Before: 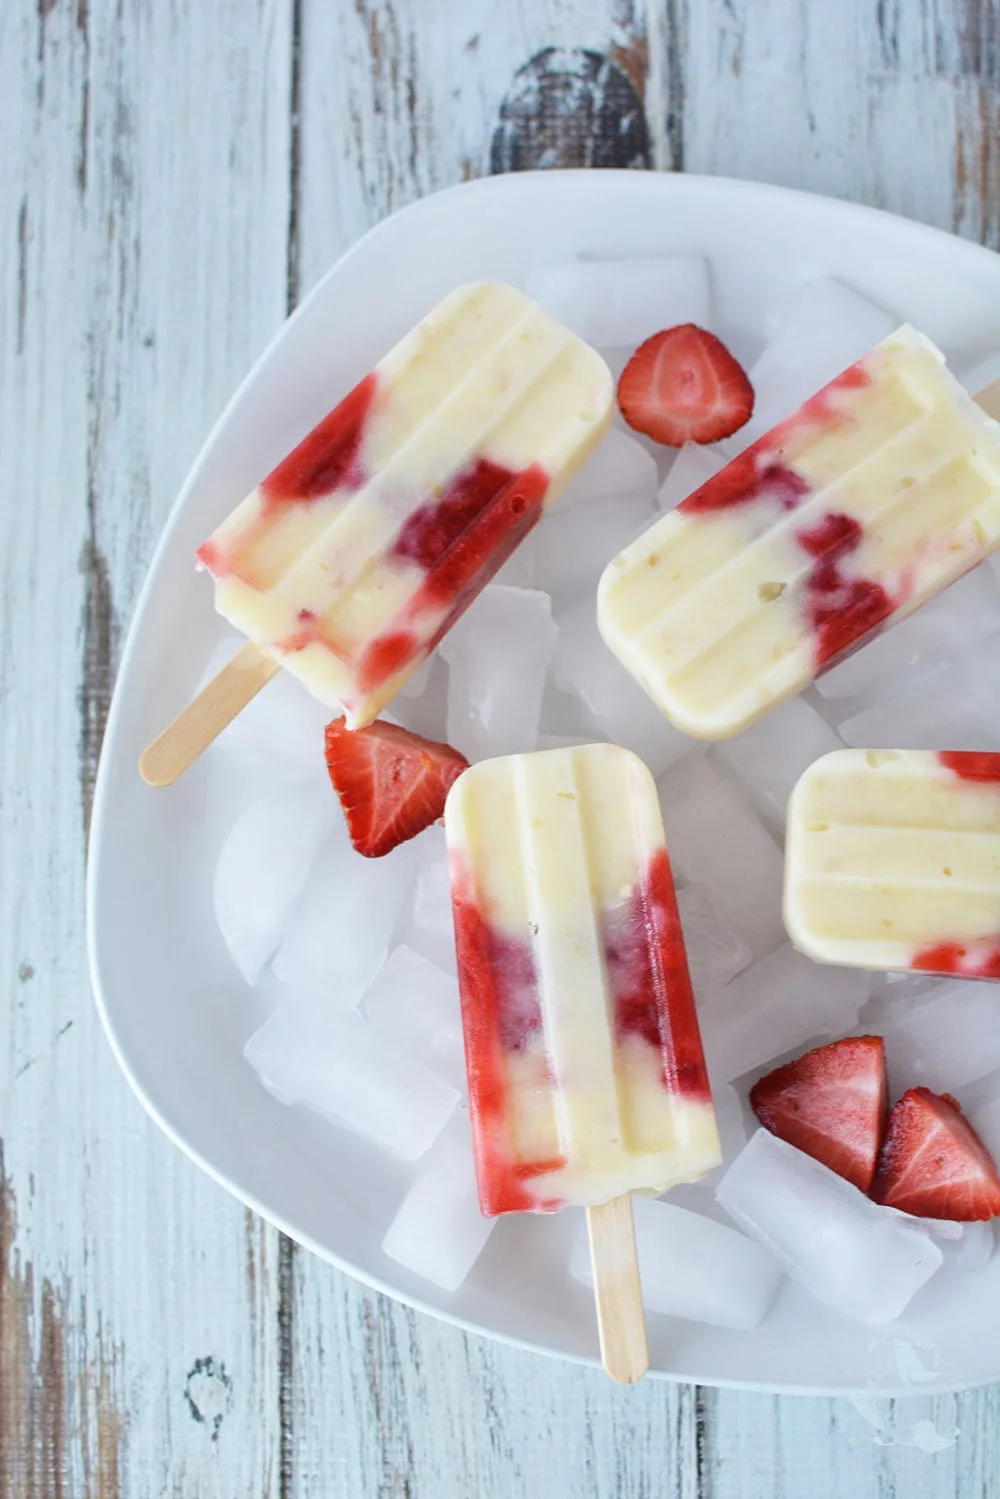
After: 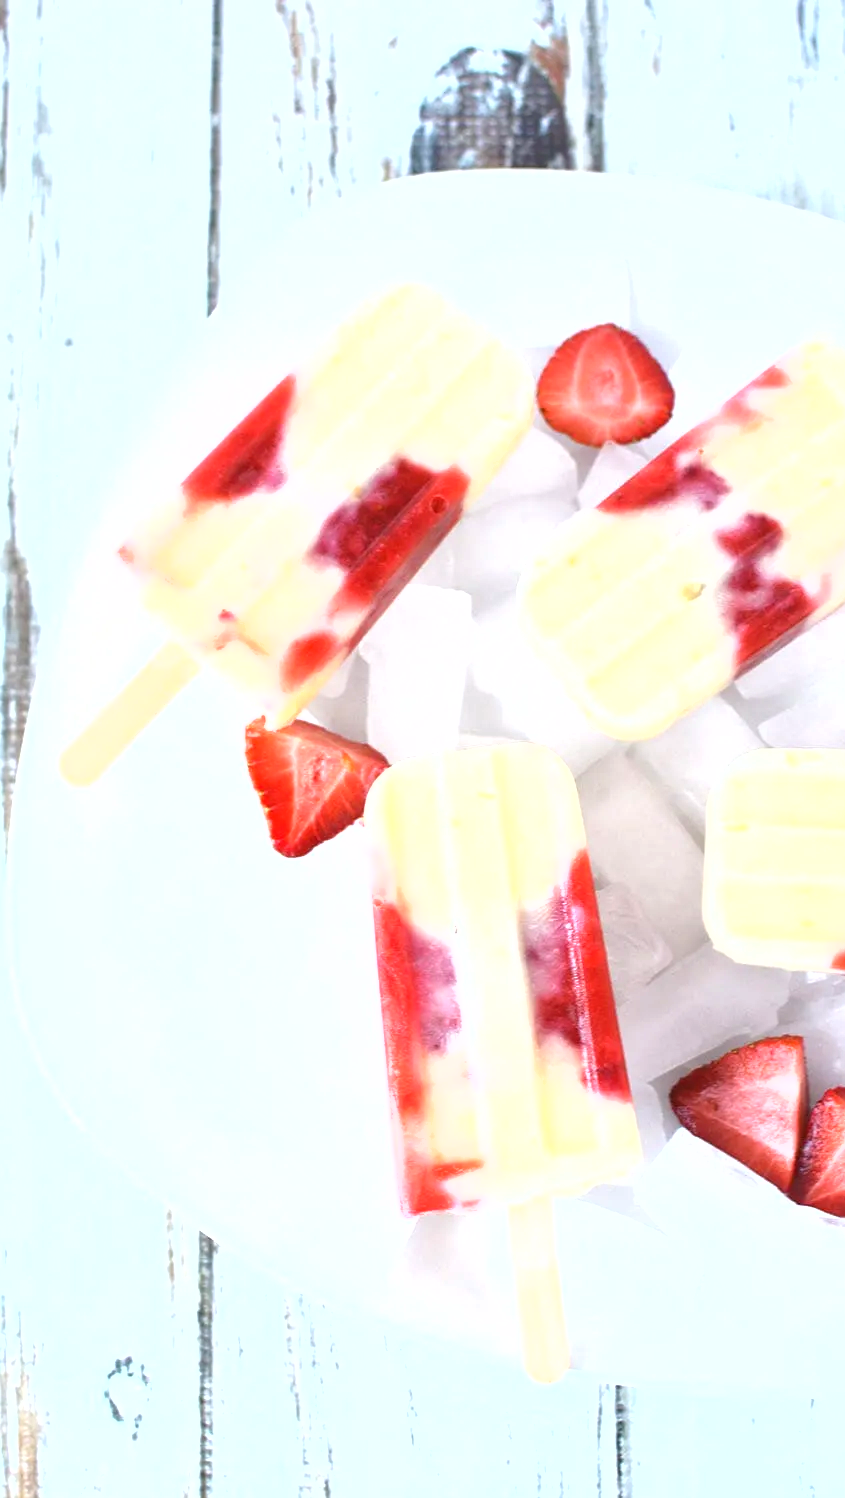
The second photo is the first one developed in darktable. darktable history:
exposure: black level correction 0, exposure 1.199 EV, compensate exposure bias true, compensate highlight preservation false
shadows and highlights: shadows 25.61, highlights -24.23
levels: levels [0.016, 0.5, 0.996]
crop: left 8.022%, right 7.389%
